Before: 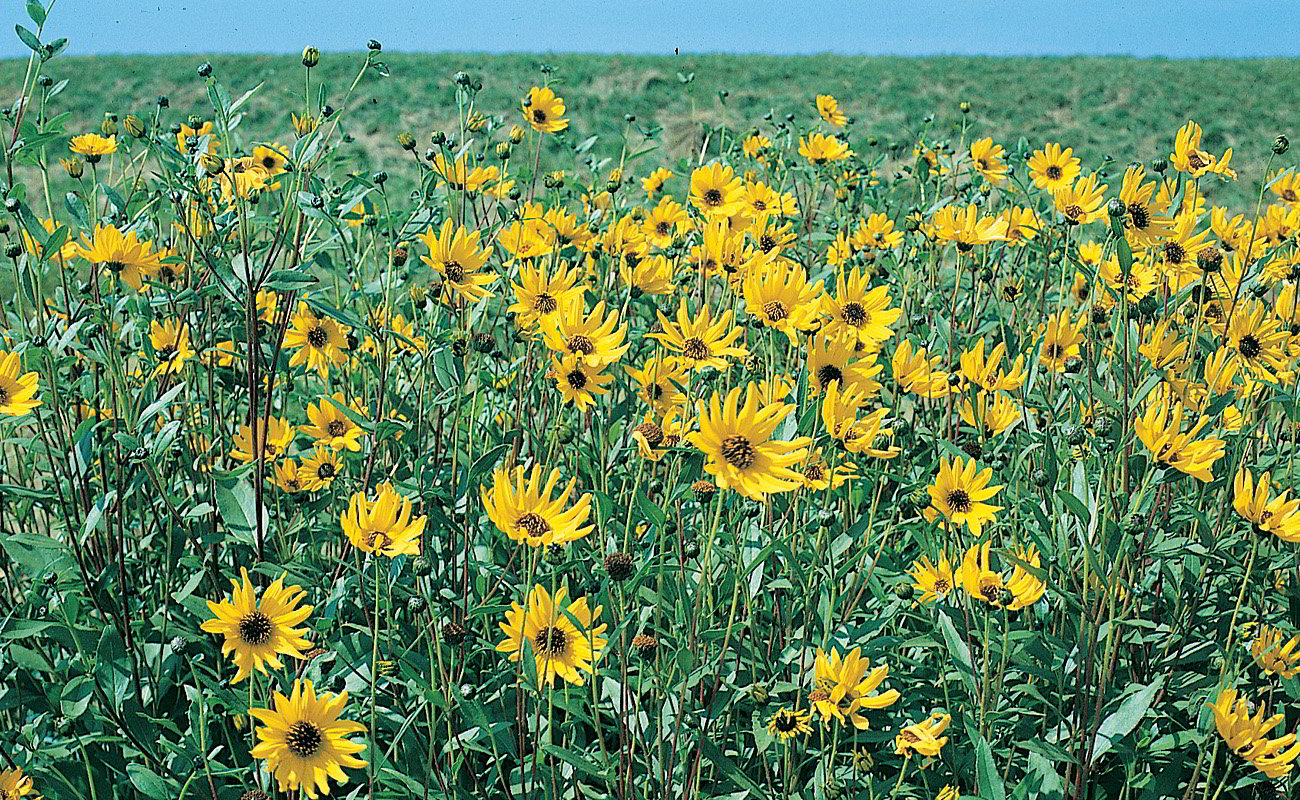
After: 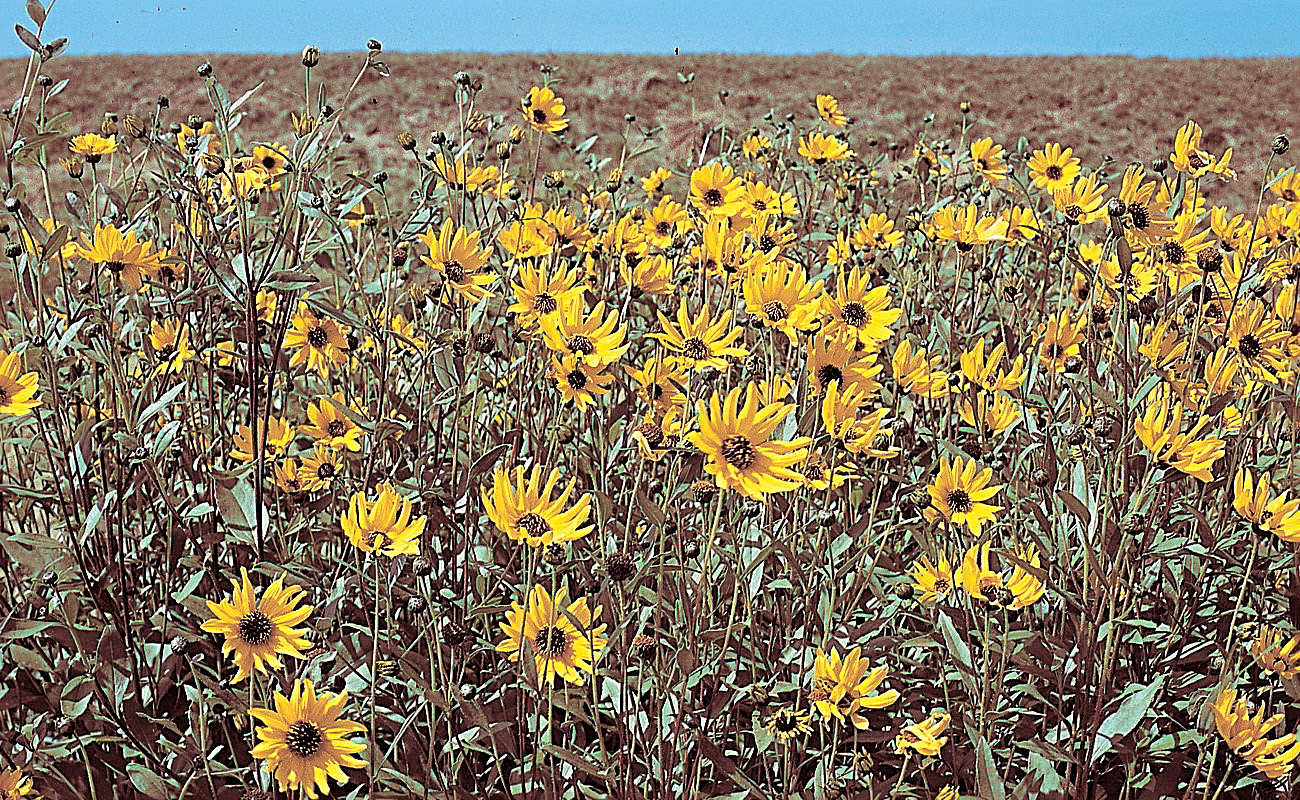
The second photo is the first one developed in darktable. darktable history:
levels: levels [0, 0.498, 0.996]
sharpen: radius 3.119
split-toning: highlights › saturation 0, balance -61.83
